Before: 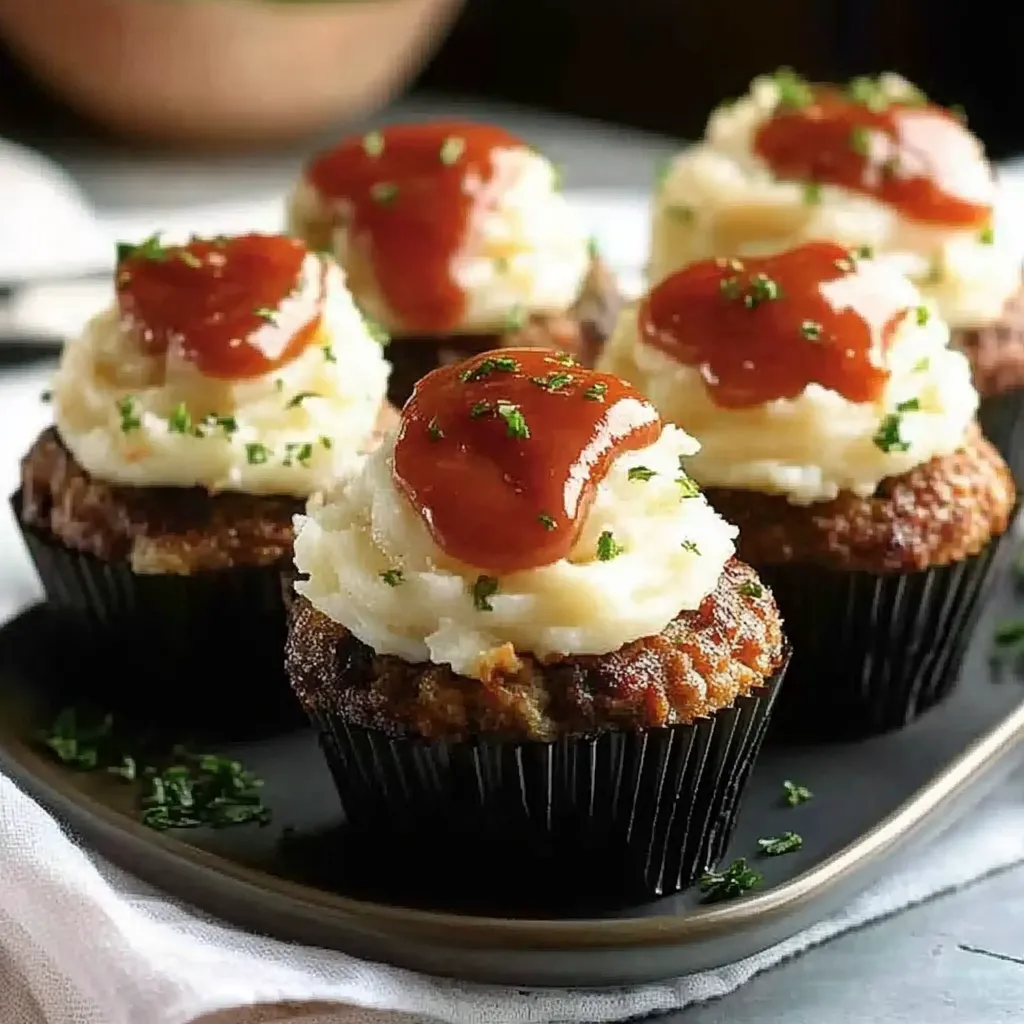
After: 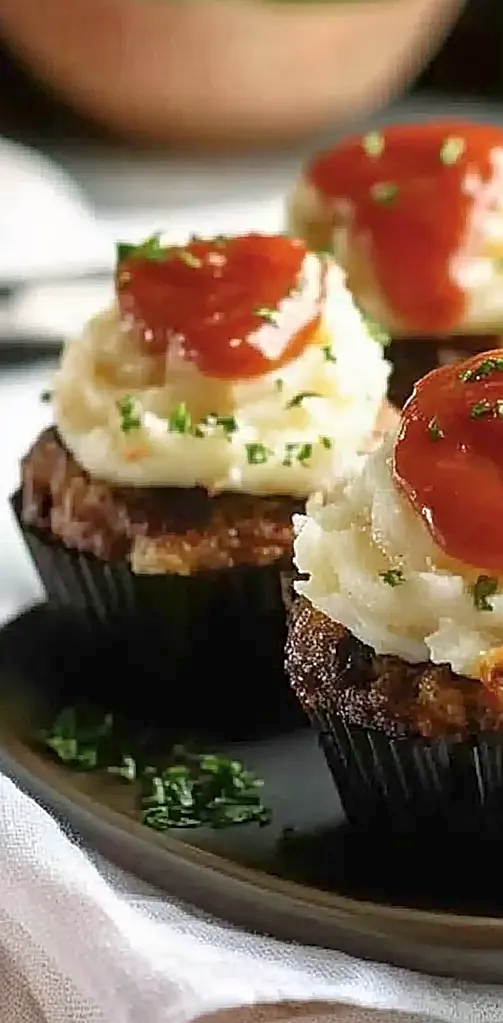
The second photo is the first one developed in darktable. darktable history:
tone equalizer: -8 EV 1 EV, -7 EV 1 EV, -6 EV 1 EV, -5 EV 1 EV, -4 EV 1 EV, -3 EV 0.75 EV, -2 EV 0.5 EV, -1 EV 0.25 EV
sharpen: on, module defaults
crop and rotate: left 0%, top 0%, right 50.845%
